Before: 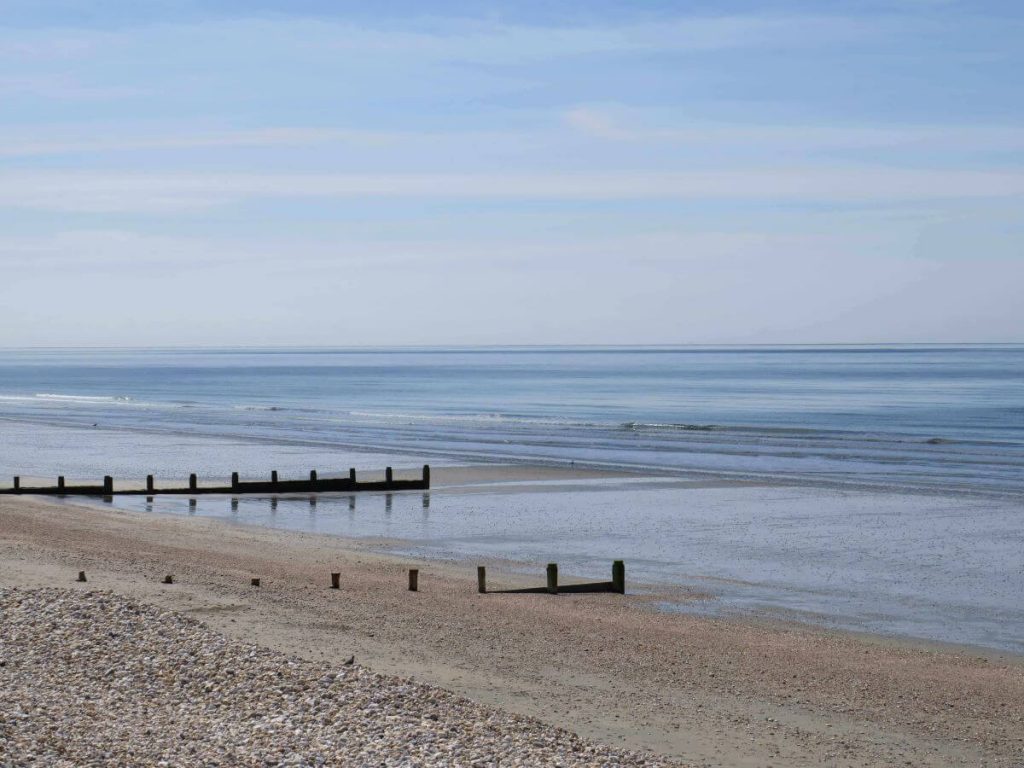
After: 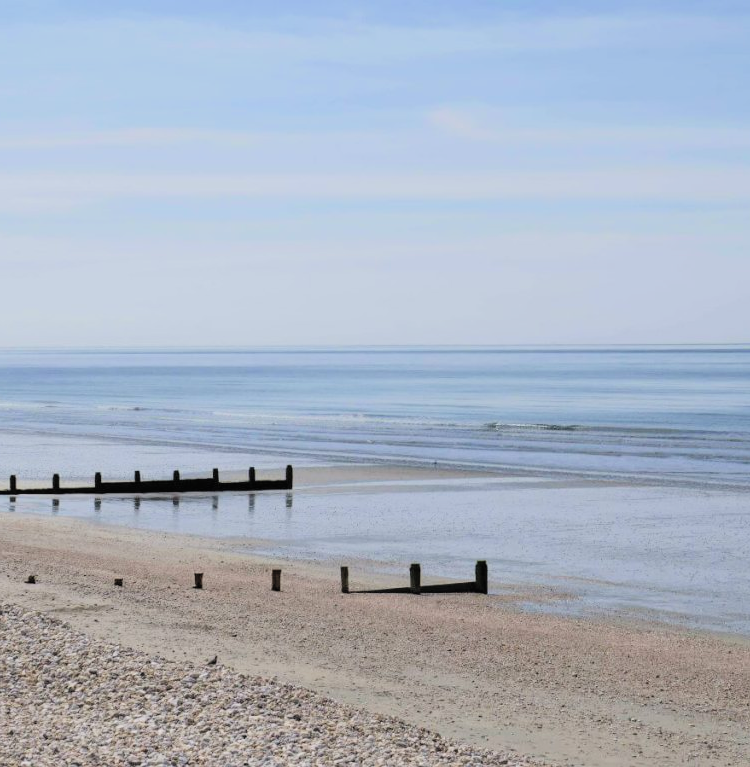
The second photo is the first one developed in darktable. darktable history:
crop: left 13.443%, right 13.31%
contrast brightness saturation: contrast 0.14, brightness 0.21
filmic rgb: black relative exposure -7.65 EV, white relative exposure 4.56 EV, hardness 3.61, color science v6 (2022)
